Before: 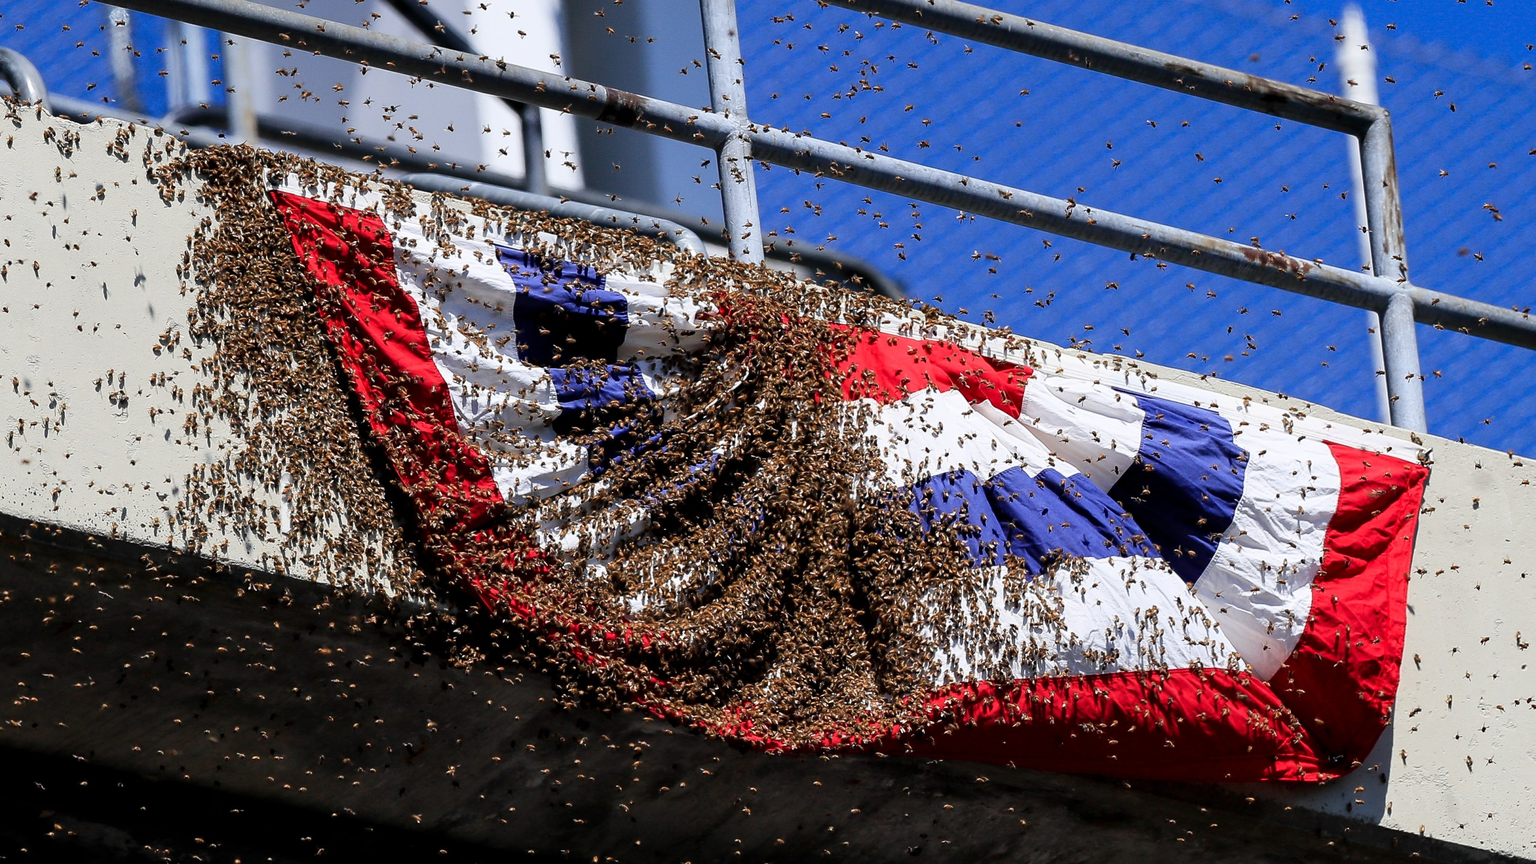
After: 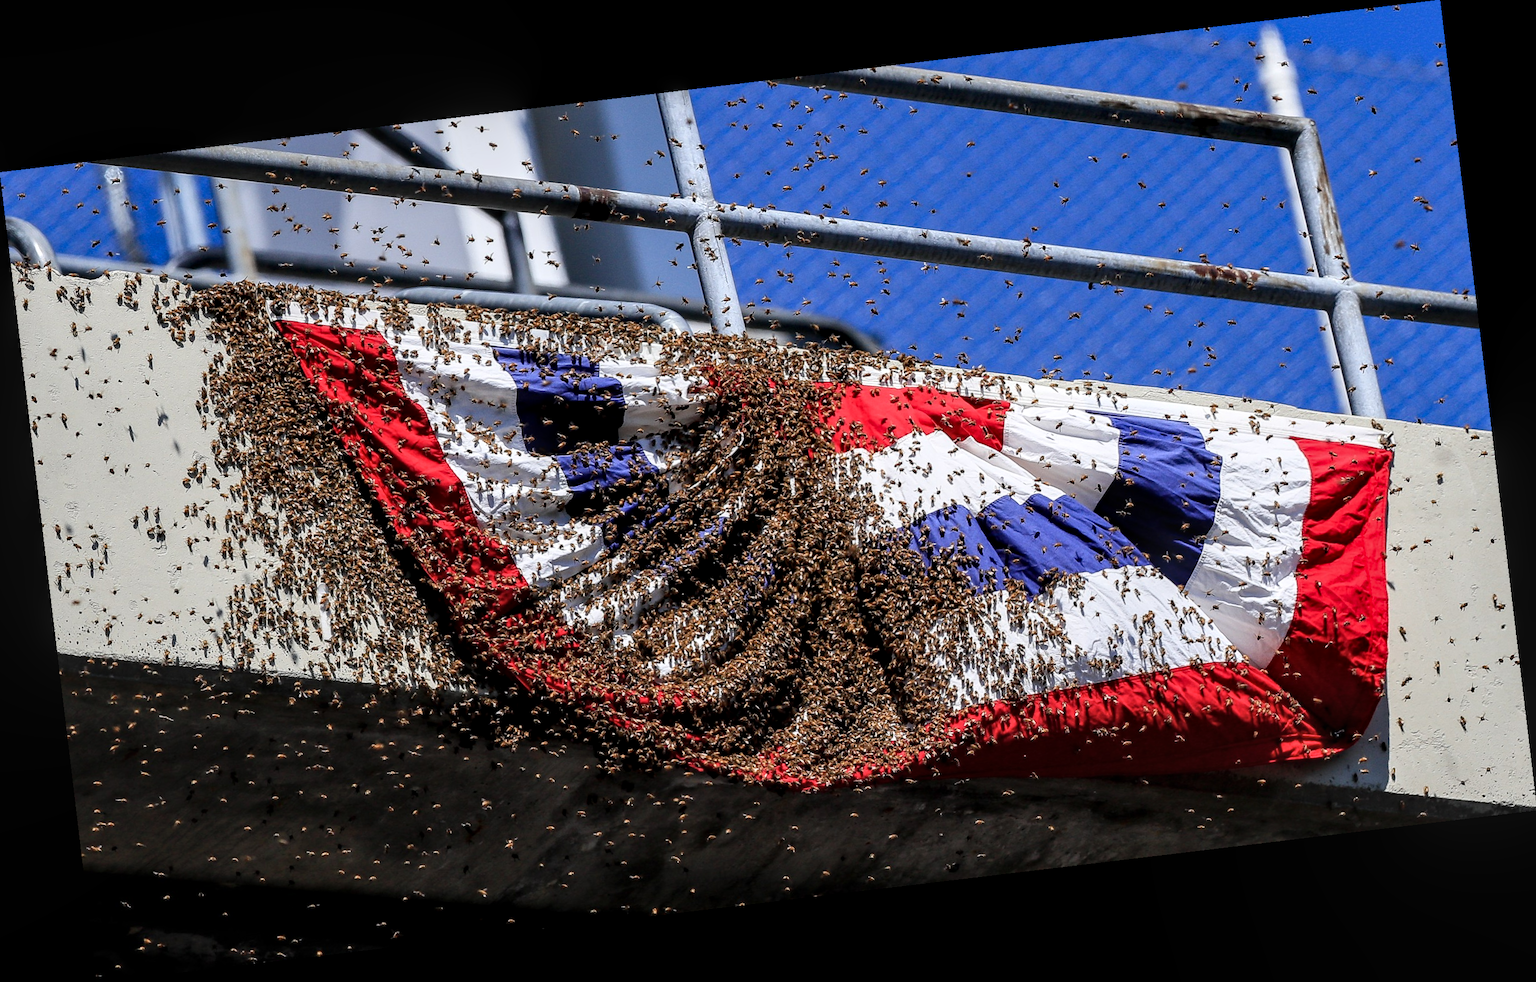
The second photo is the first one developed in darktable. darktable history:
rotate and perspective: rotation -6.83°, automatic cropping off
local contrast: detail 130%
